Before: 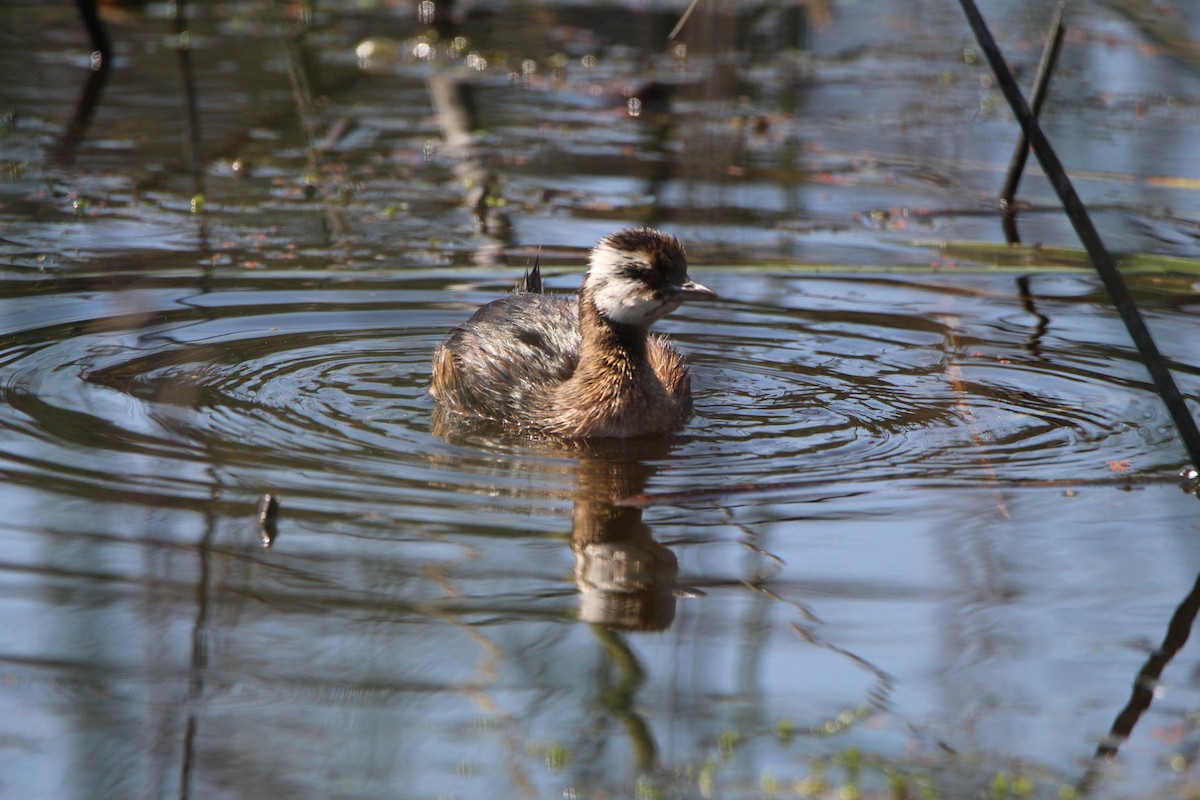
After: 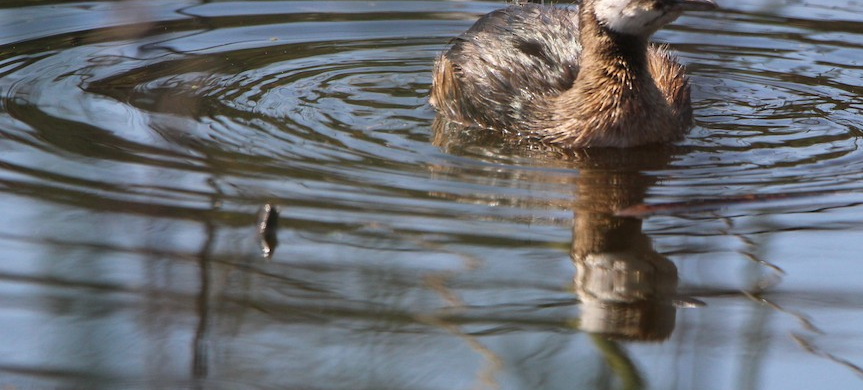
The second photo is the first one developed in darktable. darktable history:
crop: top 36.363%, right 28.063%, bottom 14.883%
